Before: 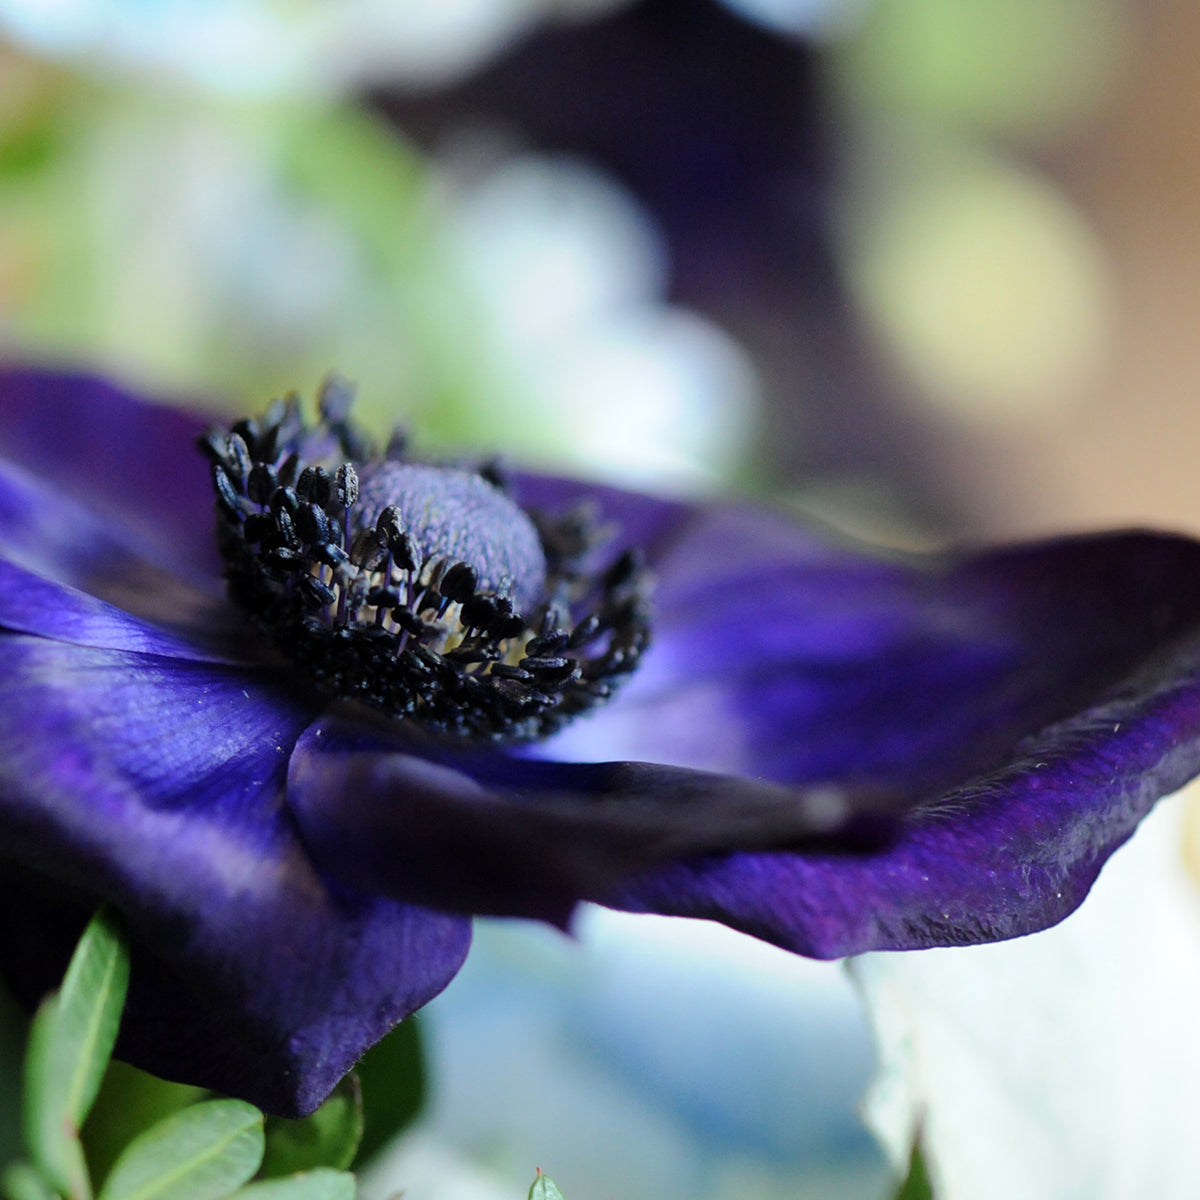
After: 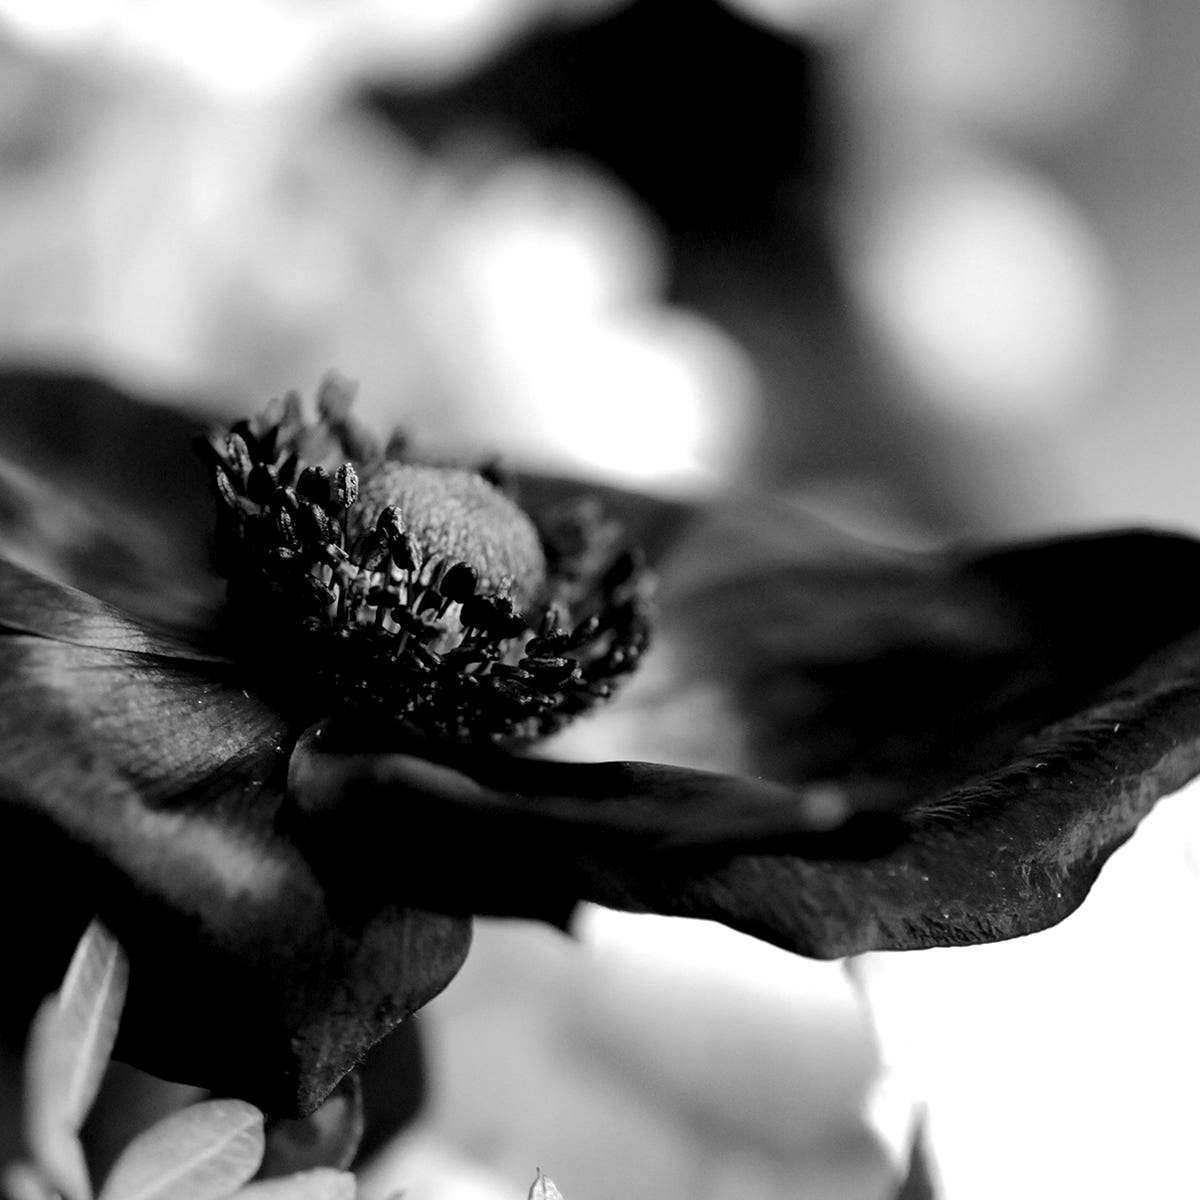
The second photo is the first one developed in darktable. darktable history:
monochrome: a -3.63, b -0.465
levels: levels [0.116, 0.574, 1]
color balance rgb: perceptual saturation grading › global saturation 20%, perceptual saturation grading › highlights -50%, perceptual saturation grading › shadows 30%, perceptual brilliance grading › global brilliance 10%, perceptual brilliance grading › shadows 15%
